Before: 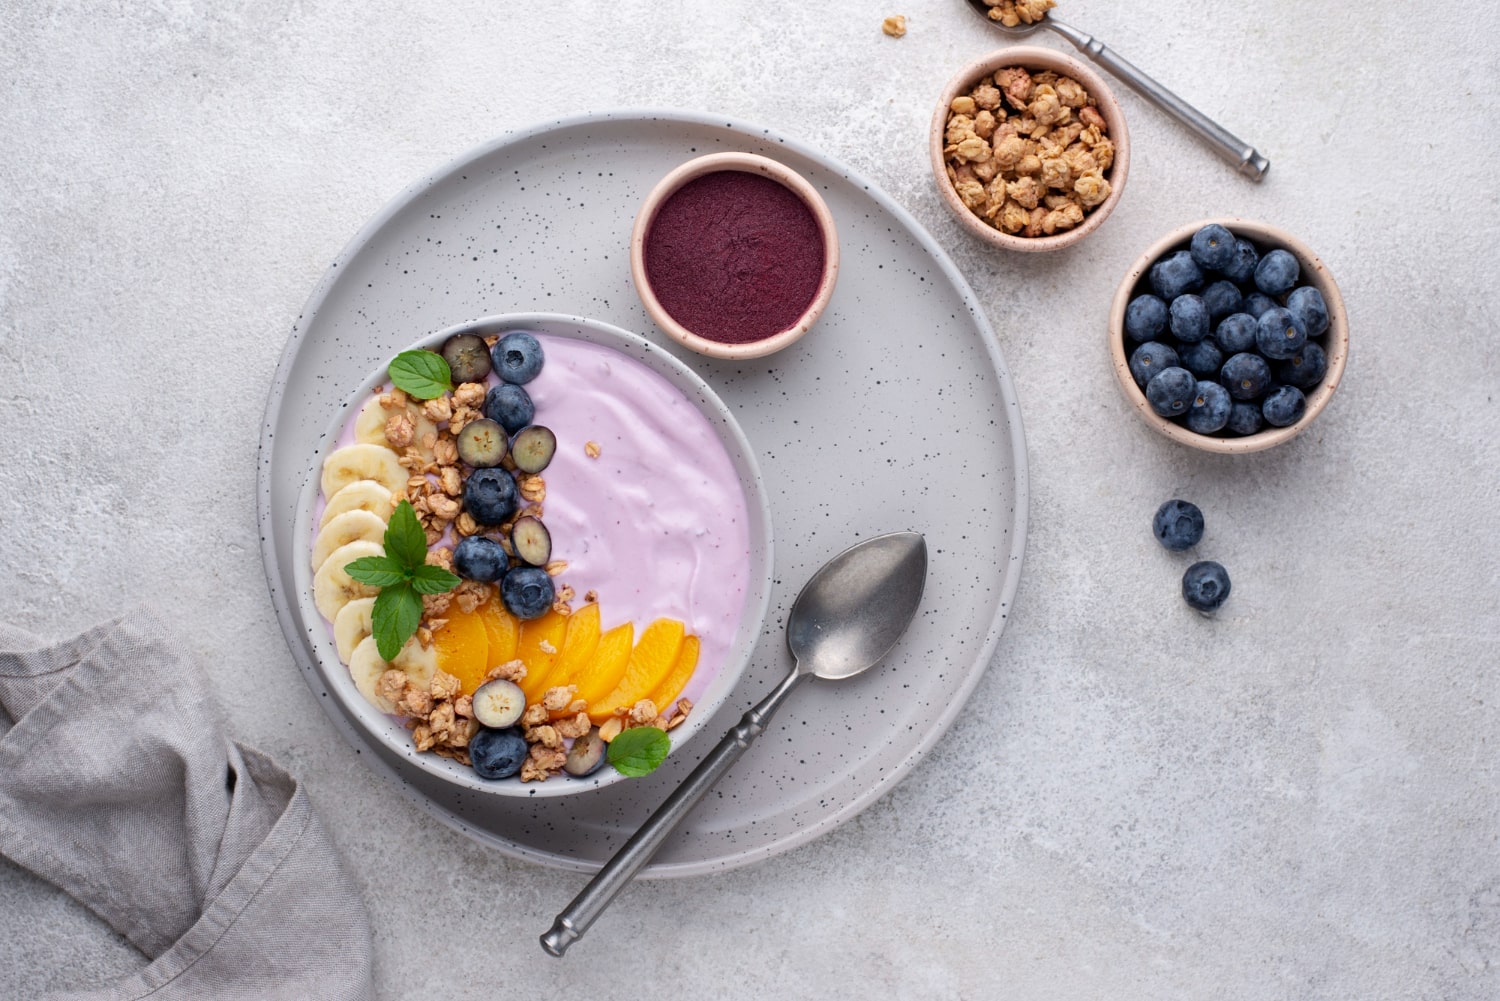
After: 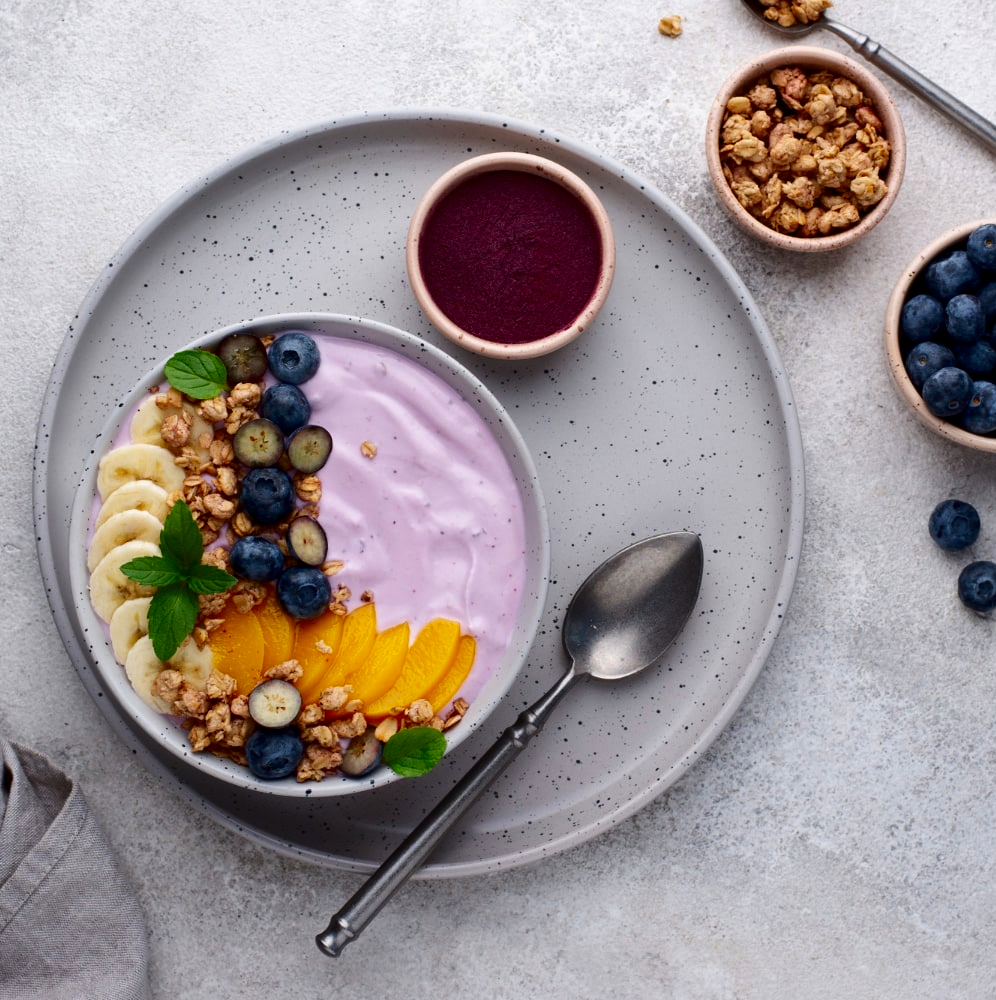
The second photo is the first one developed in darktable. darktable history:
crop and rotate: left 15.022%, right 18.577%
contrast brightness saturation: contrast 0.131, brightness -0.244, saturation 0.144
